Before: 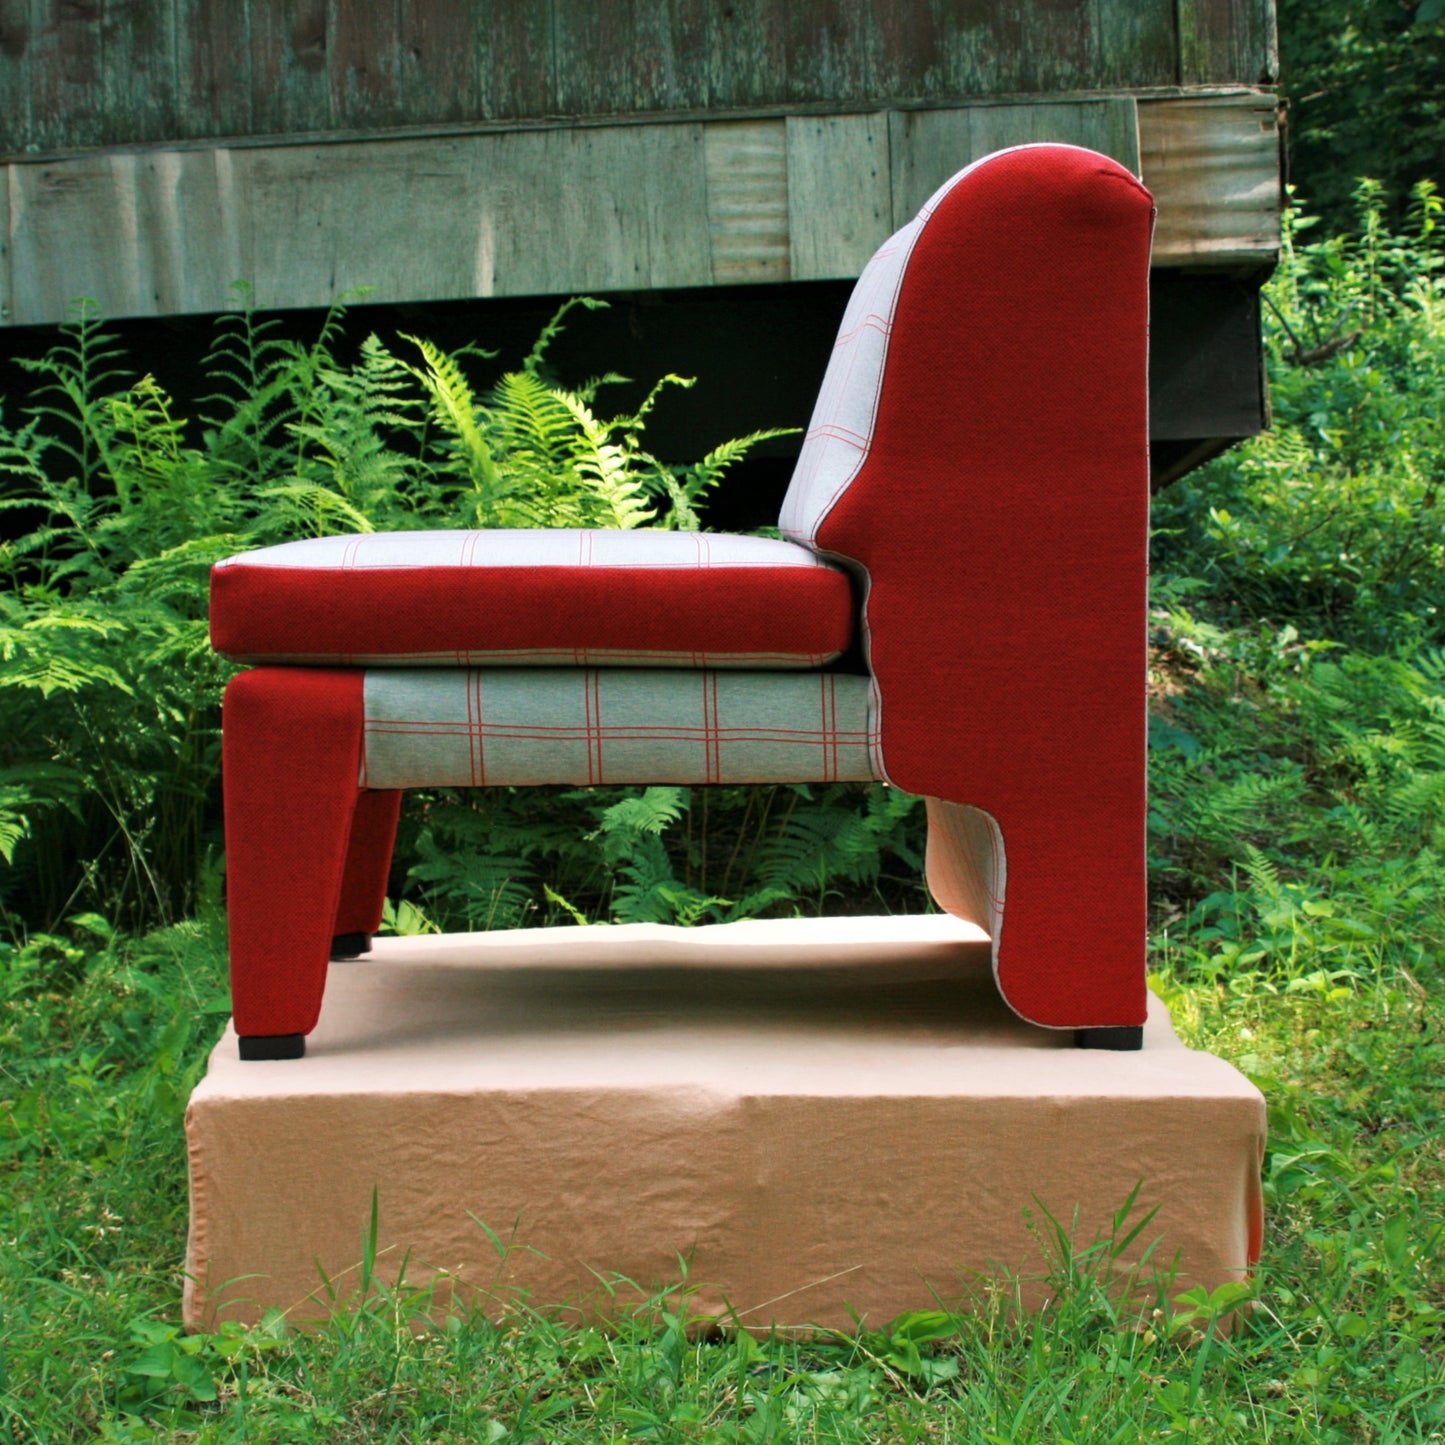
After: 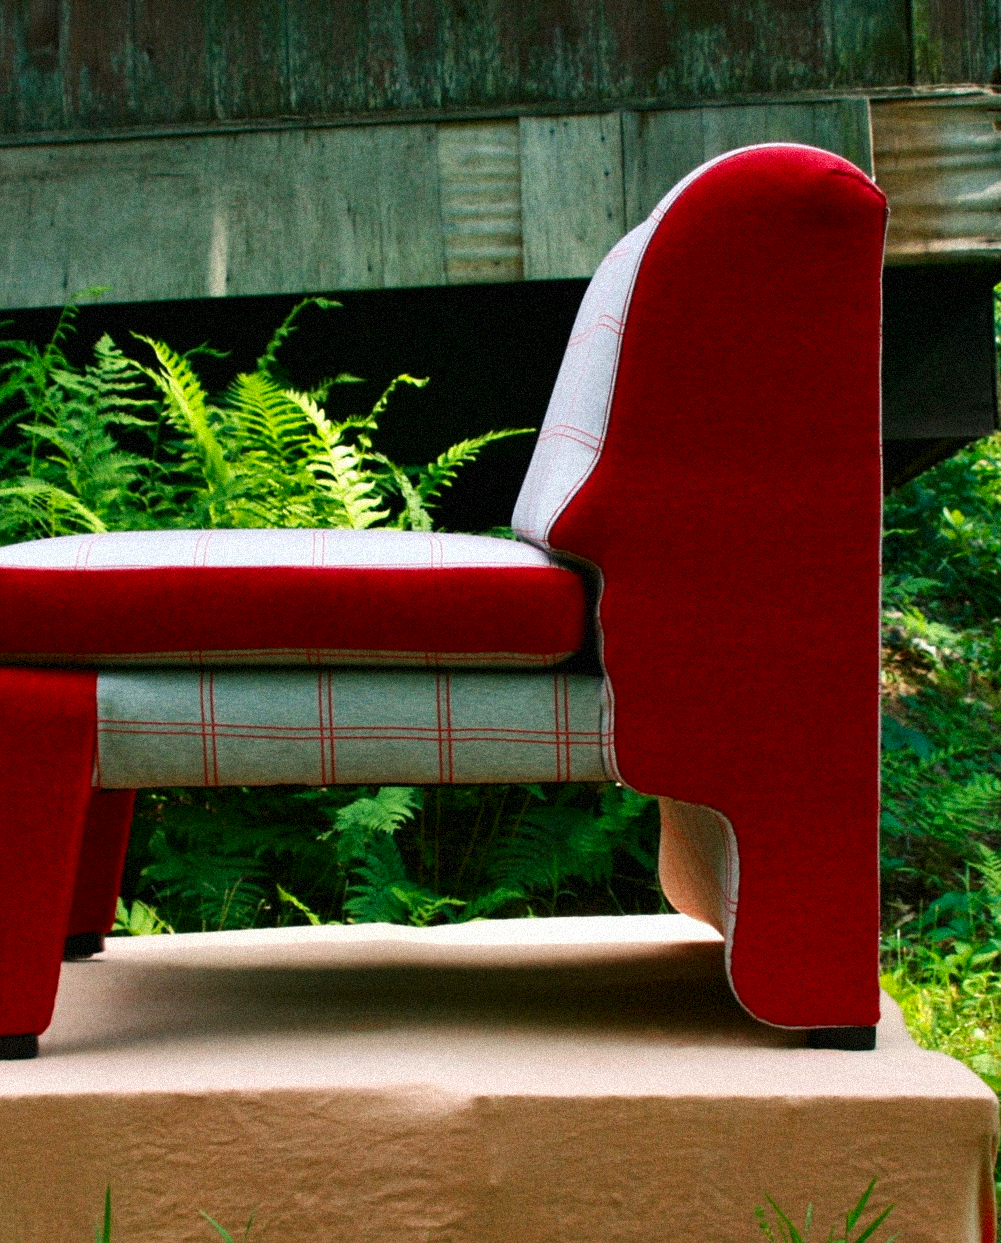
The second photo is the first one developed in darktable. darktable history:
grain: strength 35%, mid-tones bias 0%
crop: left 18.479%, right 12.2%, bottom 13.971%
contrast brightness saturation: contrast 0.12, brightness -0.12, saturation 0.2
